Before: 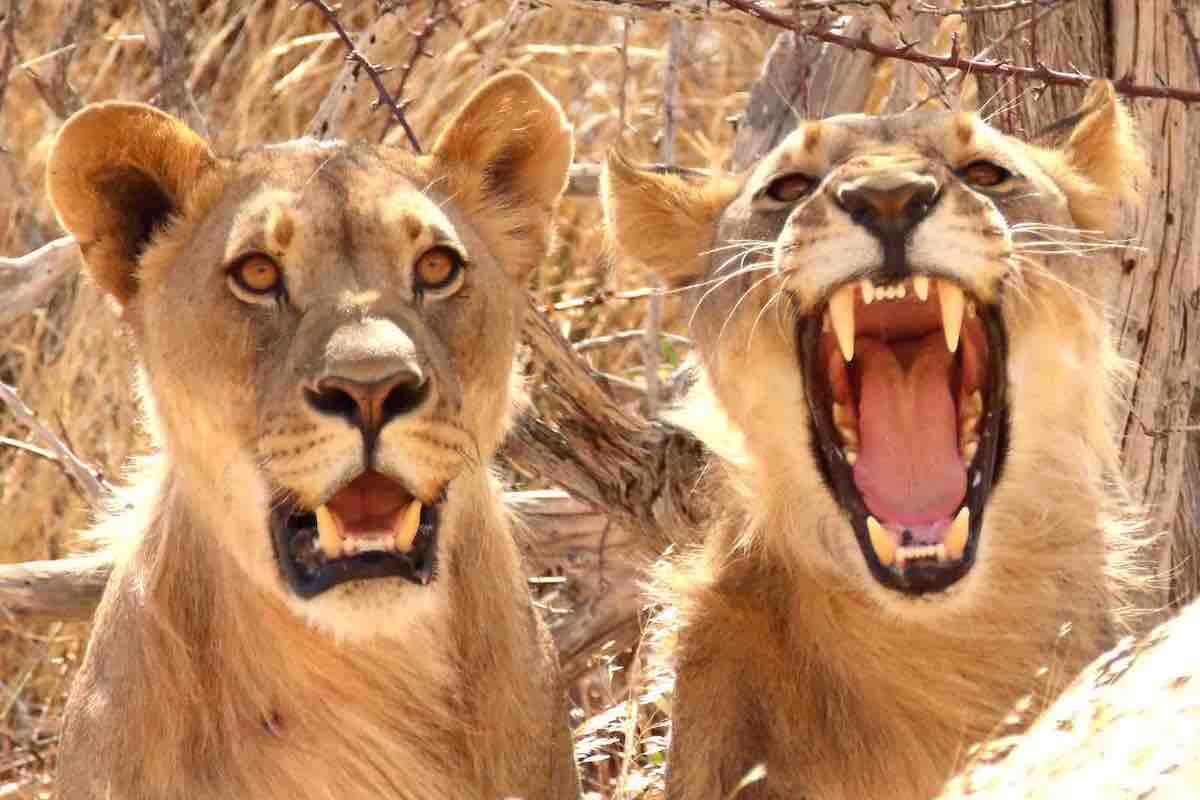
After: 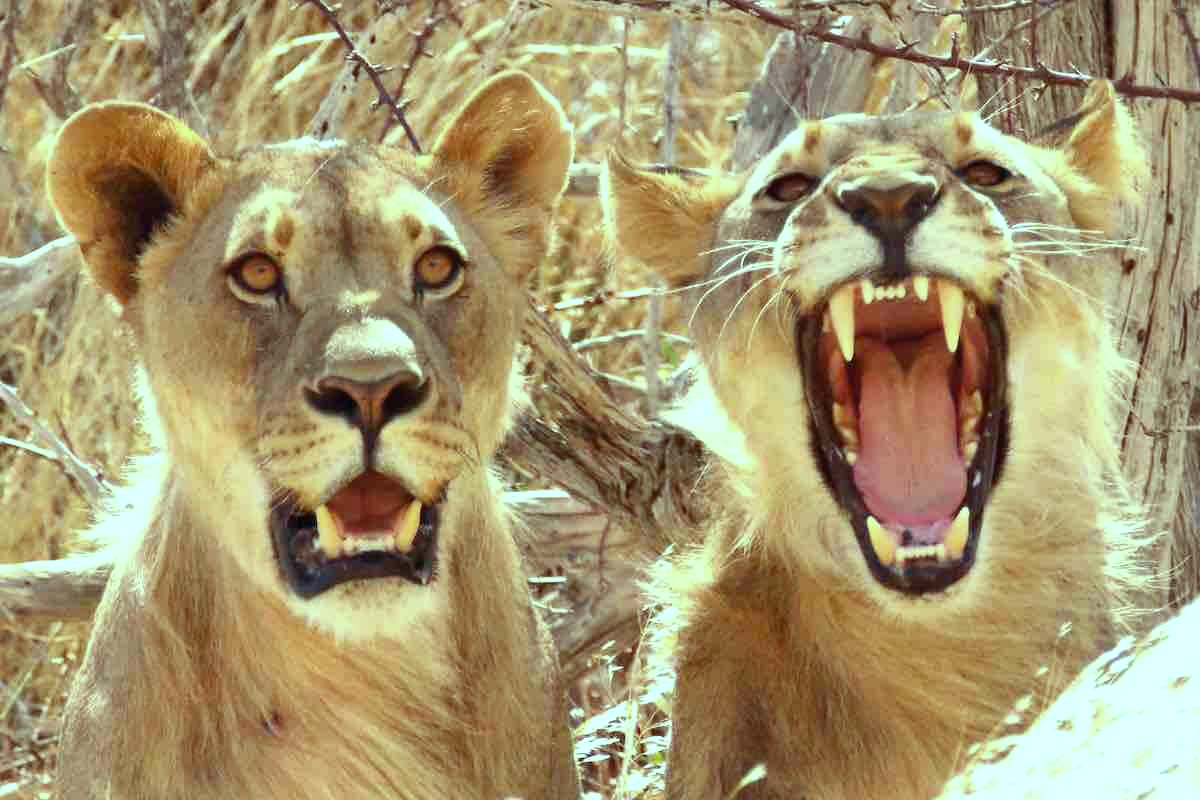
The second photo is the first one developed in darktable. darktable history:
color balance: mode lift, gamma, gain (sRGB), lift [0.997, 0.979, 1.021, 1.011], gamma [1, 1.084, 0.916, 0.998], gain [1, 0.87, 1.13, 1.101], contrast 4.55%, contrast fulcrum 38.24%, output saturation 104.09%
white balance: emerald 1
